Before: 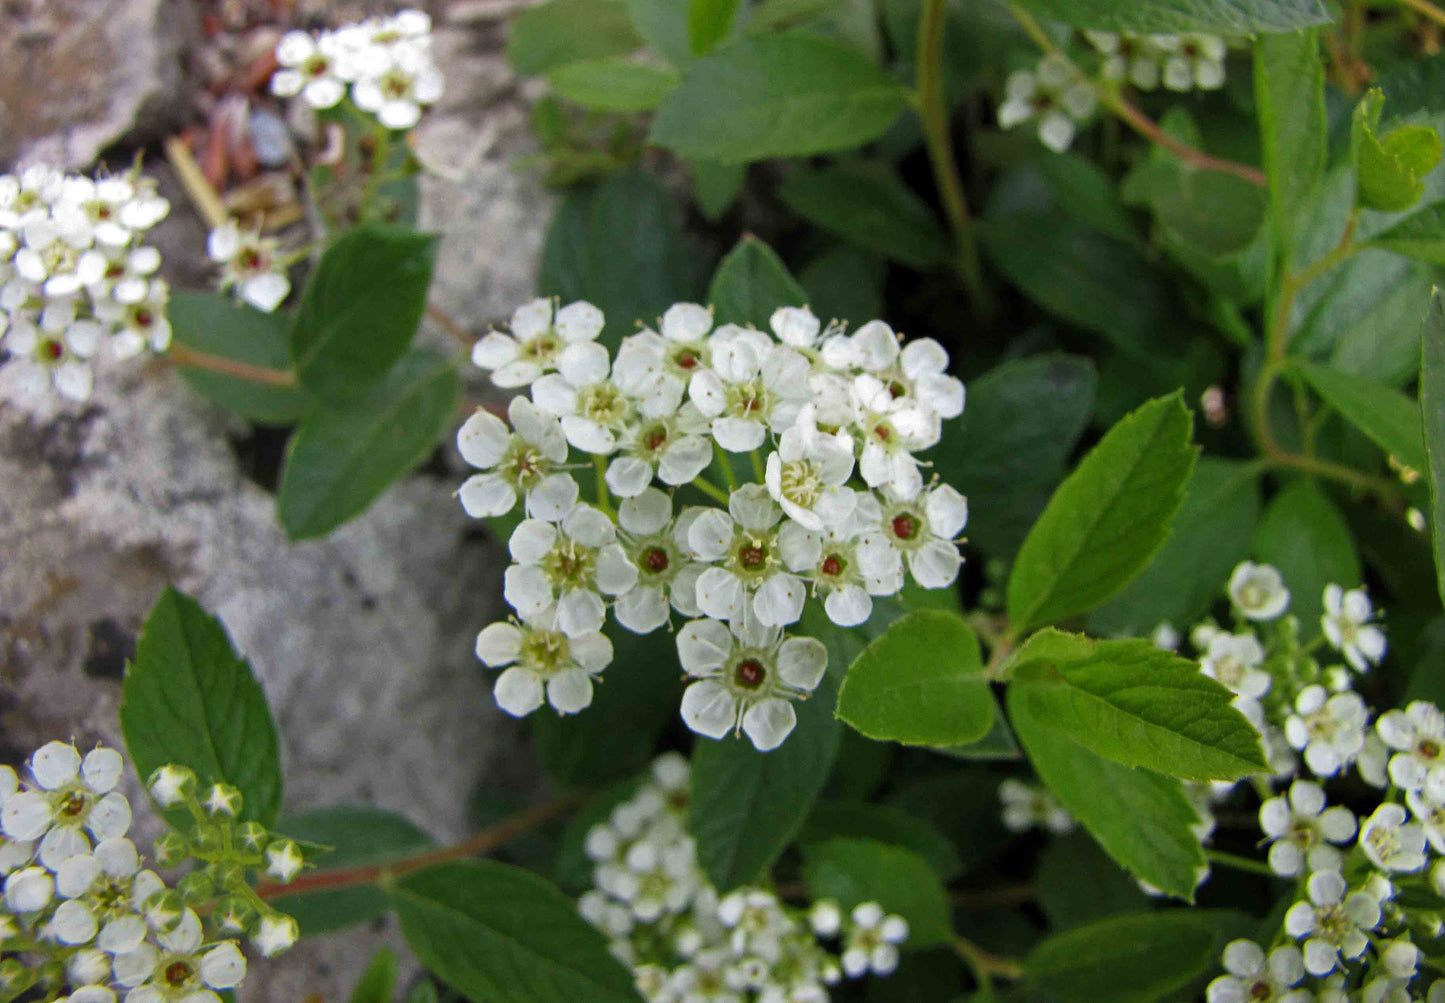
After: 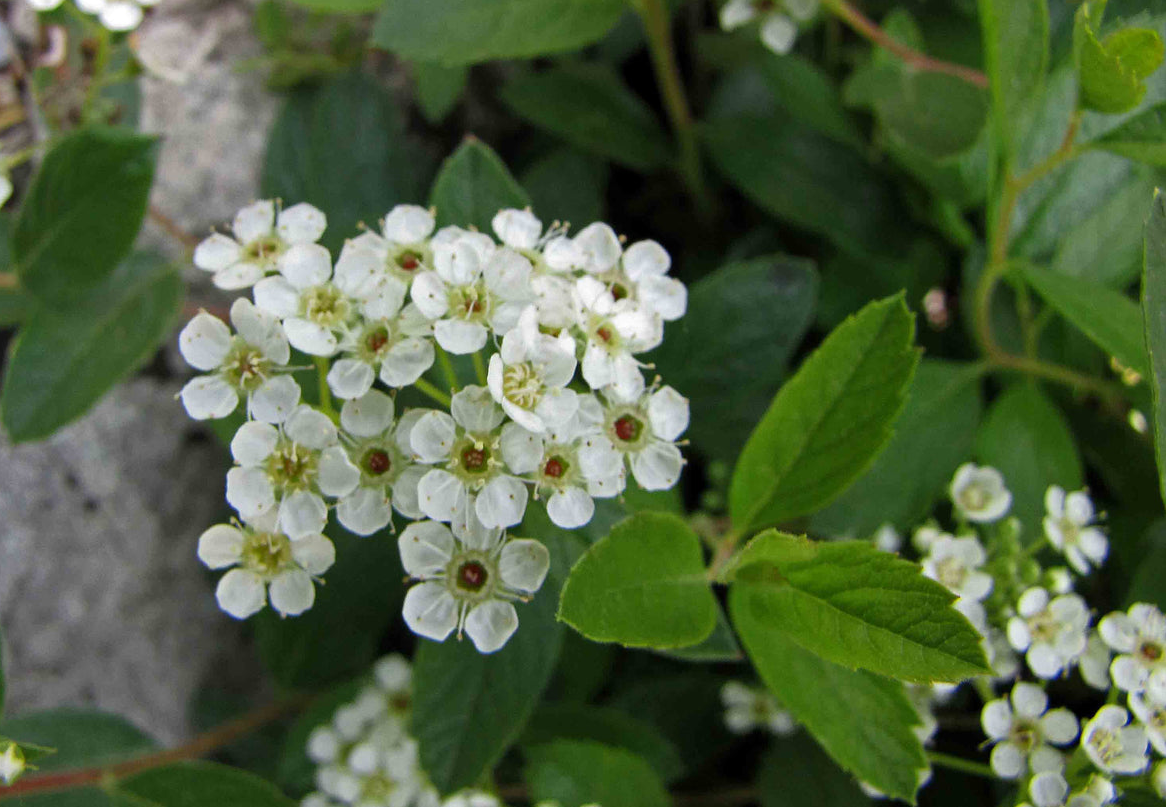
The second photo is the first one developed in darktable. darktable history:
crop: left 19.241%, top 9.812%, right 0.001%, bottom 9.689%
